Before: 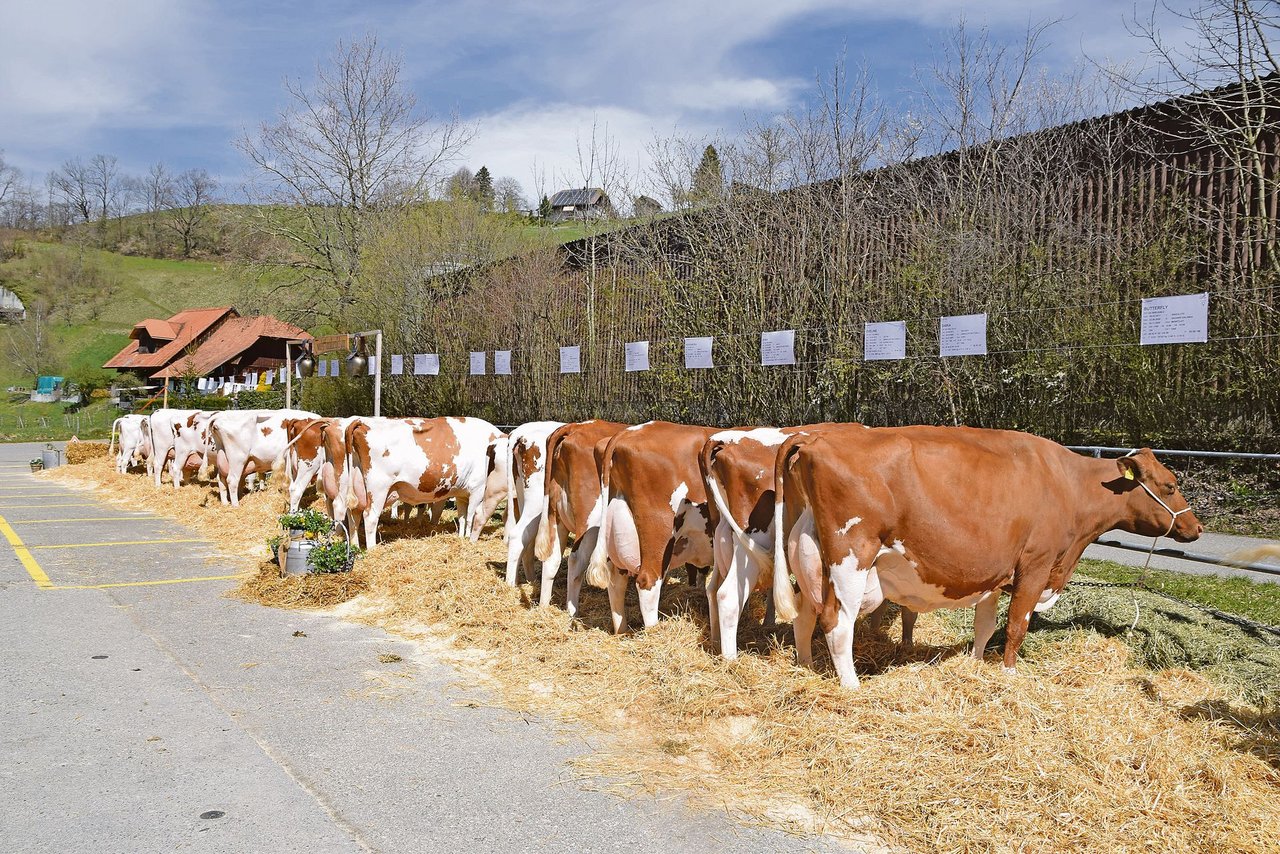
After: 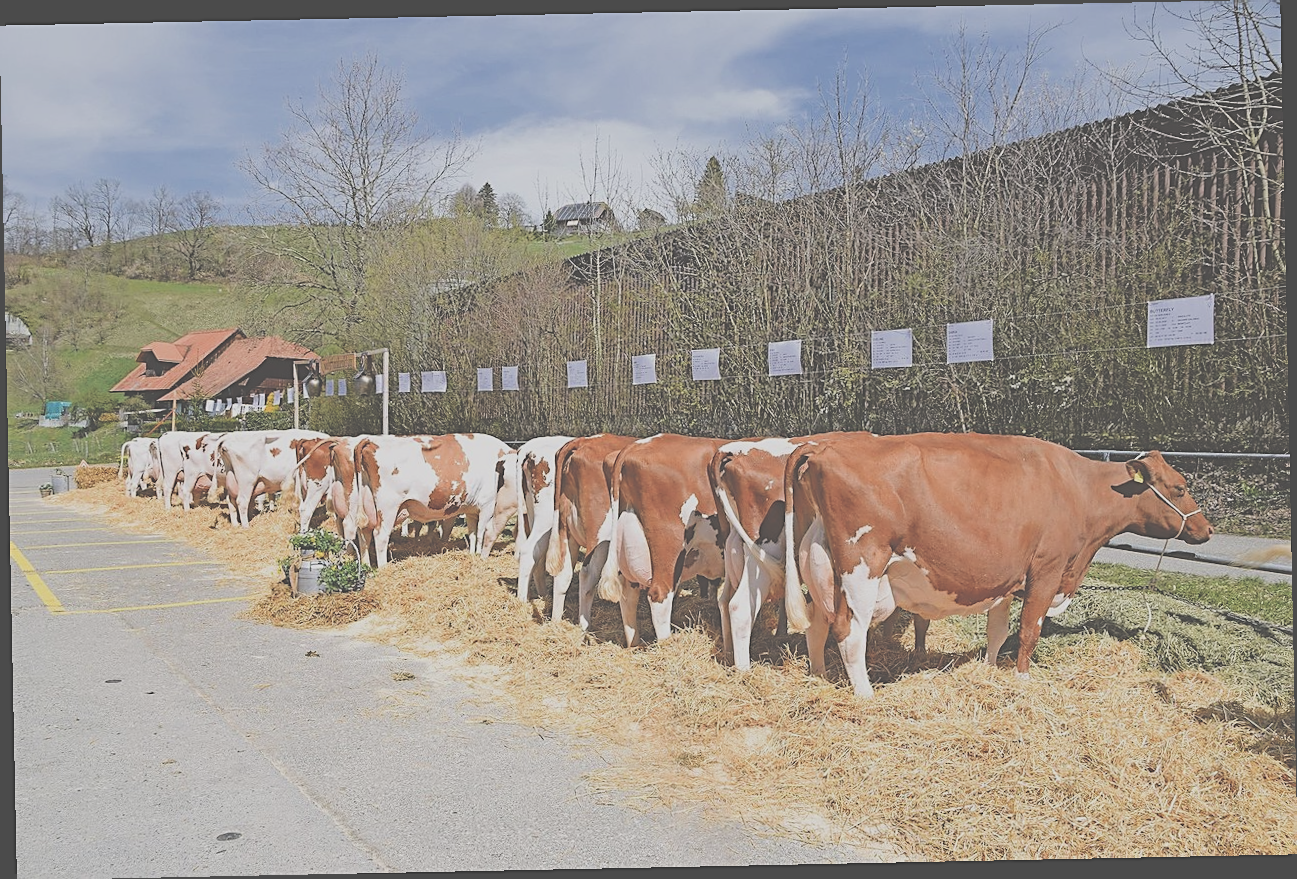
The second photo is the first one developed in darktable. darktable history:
filmic rgb: black relative exposure -7.65 EV, white relative exposure 4.56 EV, hardness 3.61
contrast brightness saturation: contrast 0.07
rotate and perspective: rotation -1.17°, automatic cropping off
sharpen: on, module defaults
exposure: black level correction -0.087, compensate highlight preservation false
